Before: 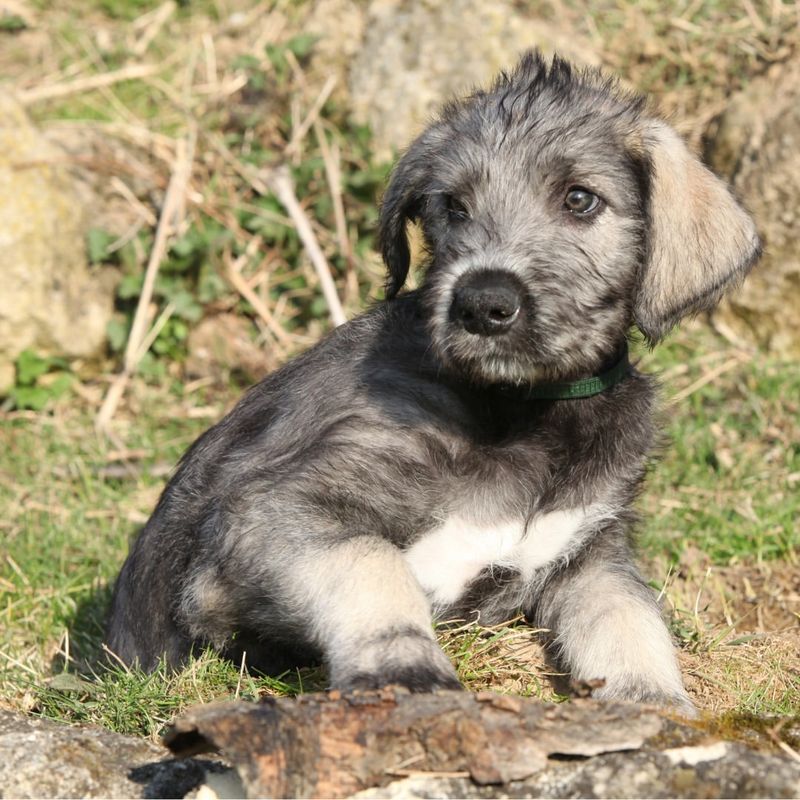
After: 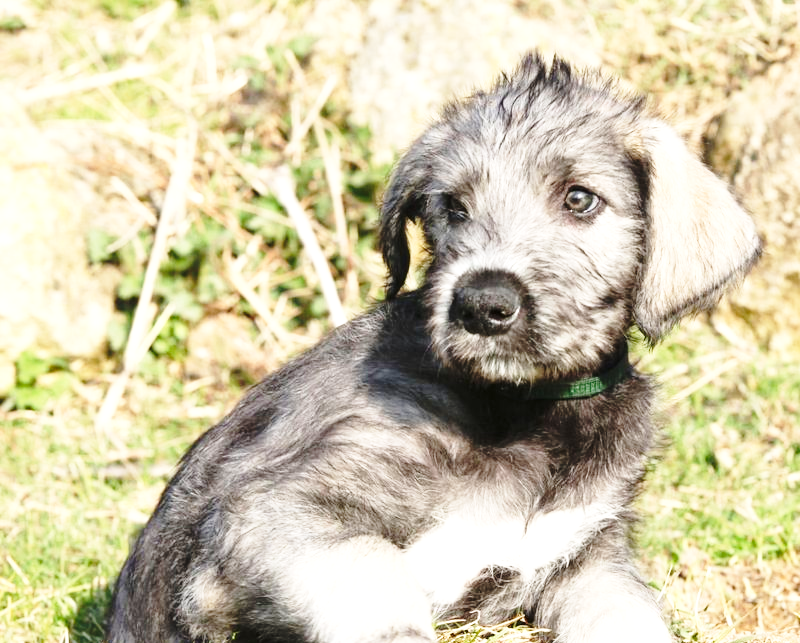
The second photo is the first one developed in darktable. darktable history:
crop: bottom 19.538%
base curve: curves: ch0 [(0, 0) (0.036, 0.037) (0.121, 0.228) (0.46, 0.76) (0.859, 0.983) (1, 1)], preserve colors none
exposure: black level correction 0, exposure 0.498 EV, compensate highlight preservation false
